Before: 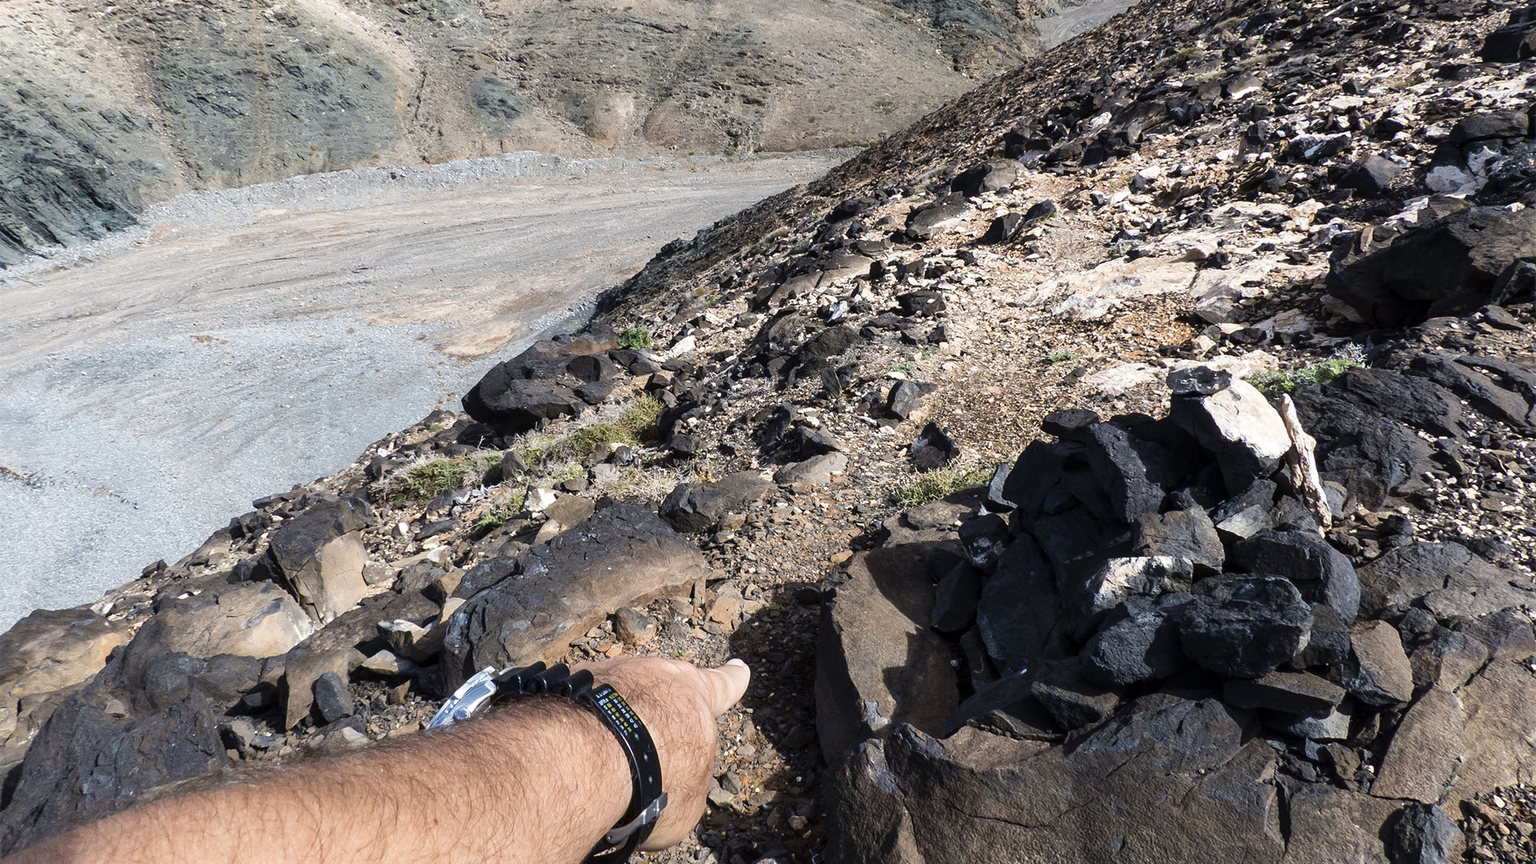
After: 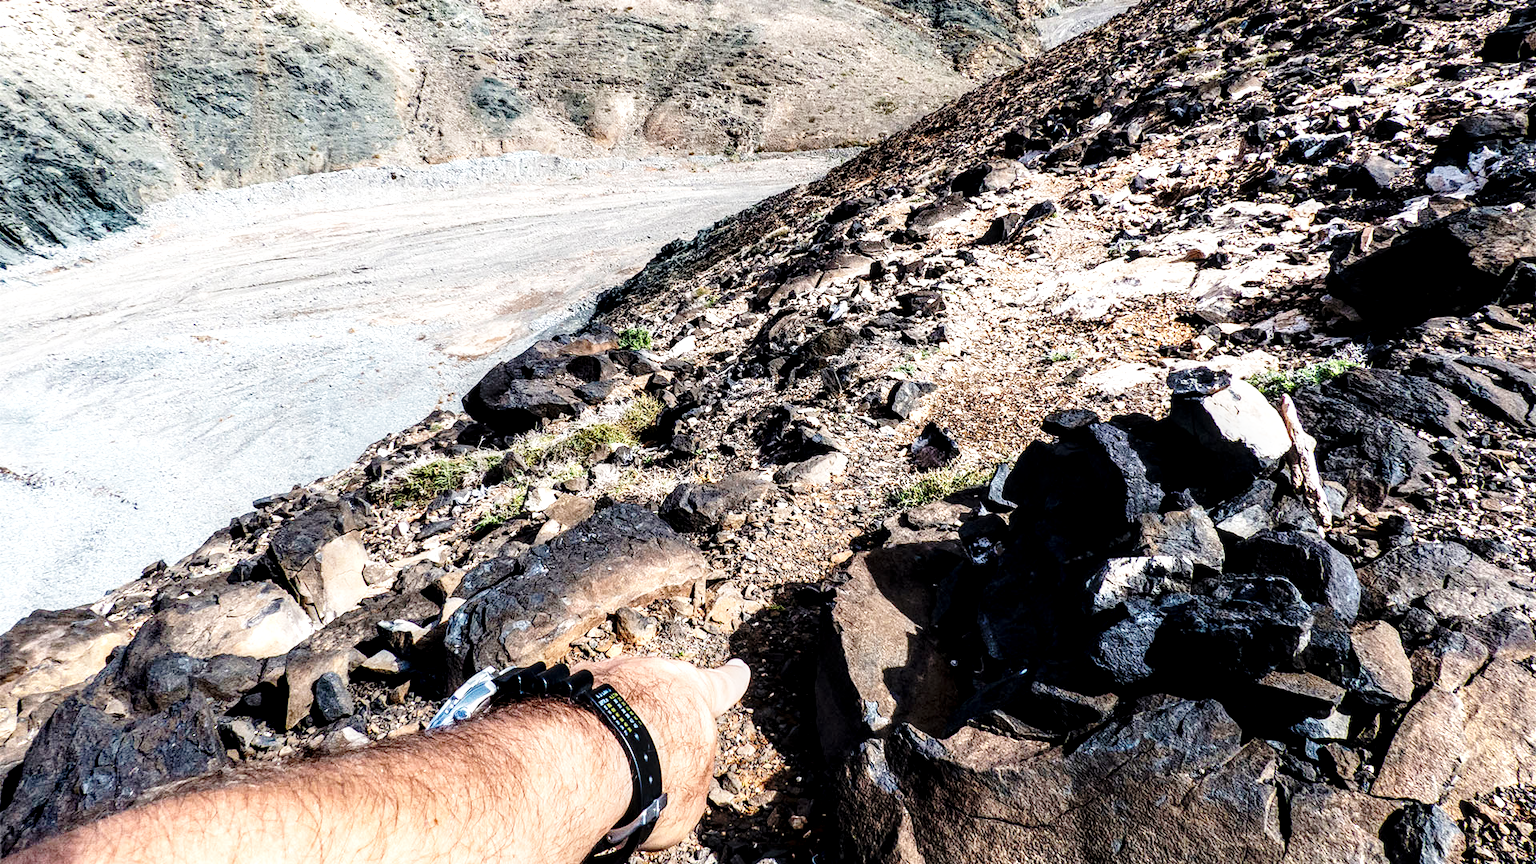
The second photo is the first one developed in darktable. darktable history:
base curve: curves: ch0 [(0, 0) (0.04, 0.03) (0.133, 0.232) (0.448, 0.748) (0.843, 0.968) (1, 1)], preserve colors none
local contrast: highlights 60%, shadows 62%, detail 160%
